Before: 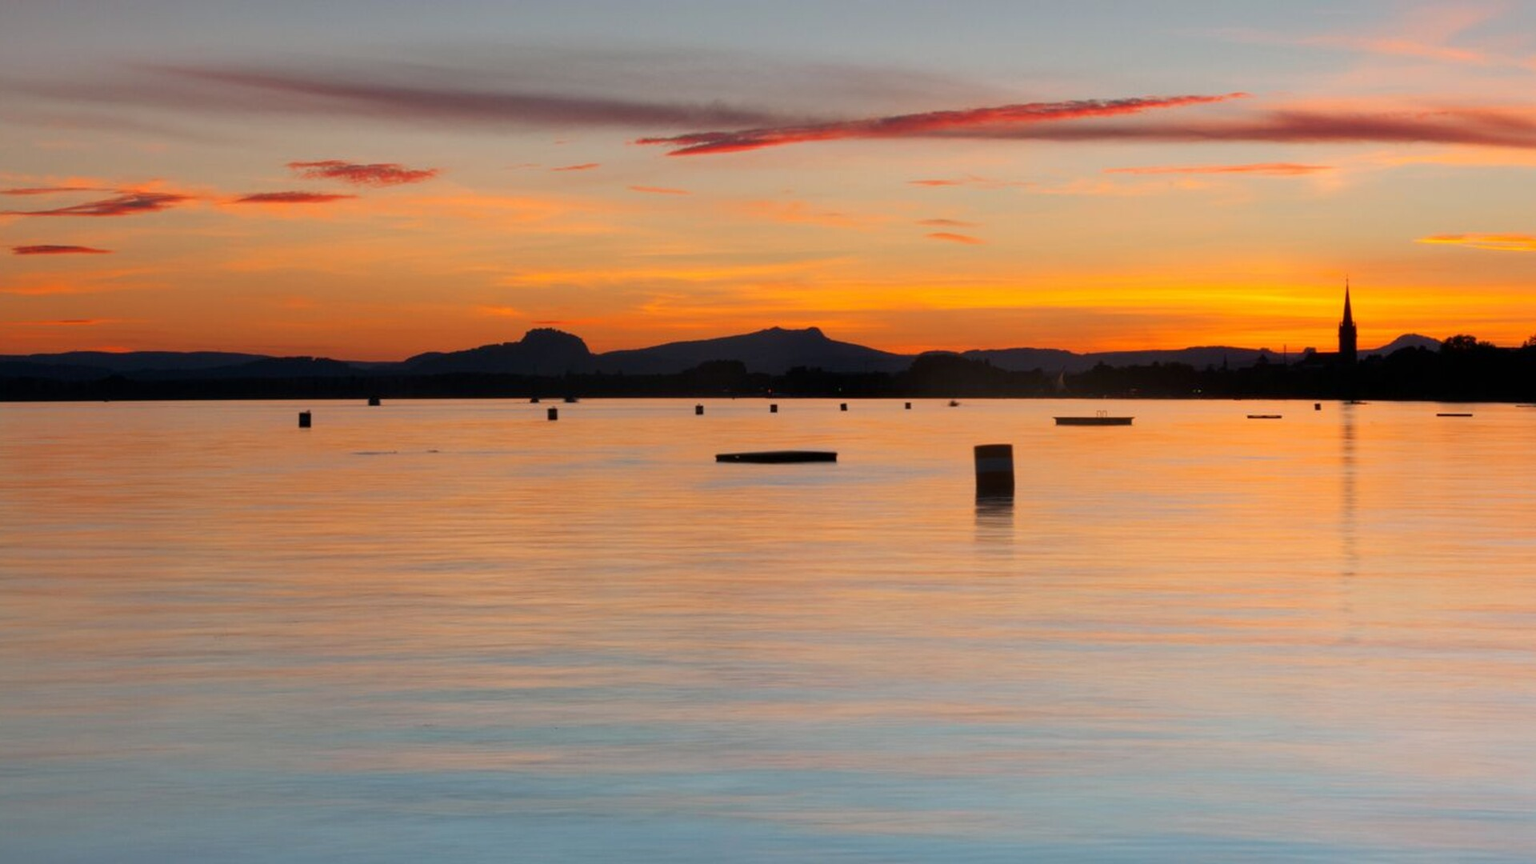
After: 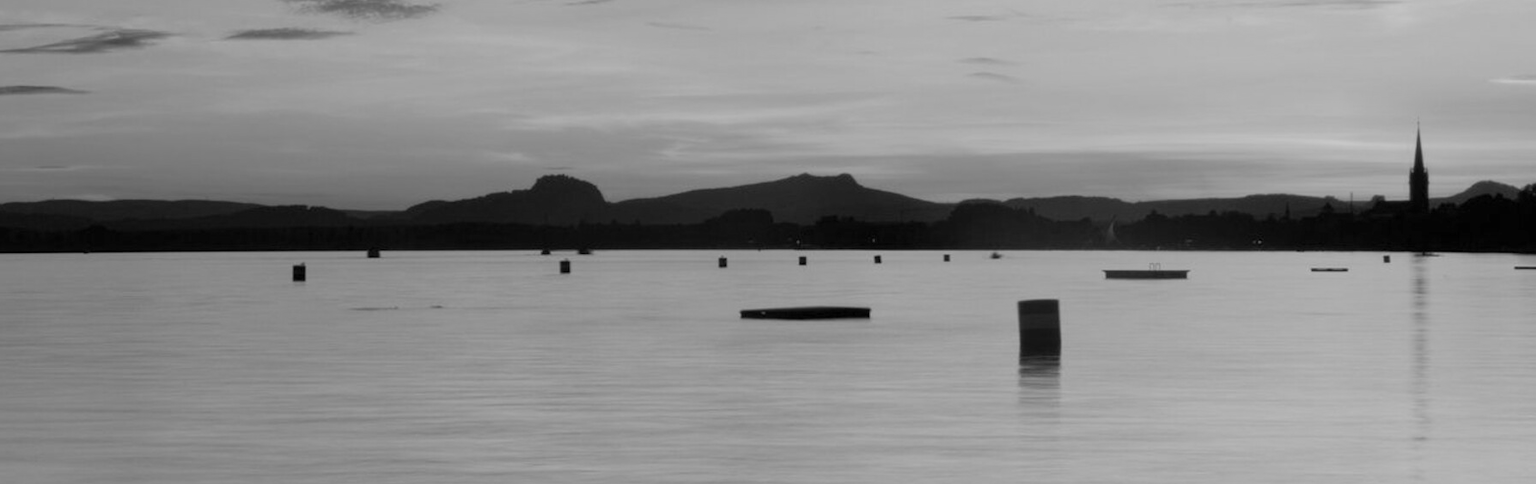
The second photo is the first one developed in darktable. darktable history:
crop: left 1.744%, top 19.225%, right 5.069%, bottom 28.357%
tone equalizer: on, module defaults
contrast brightness saturation: brightness 0.09, saturation 0.19
monochrome: a -92.57, b 58.91
